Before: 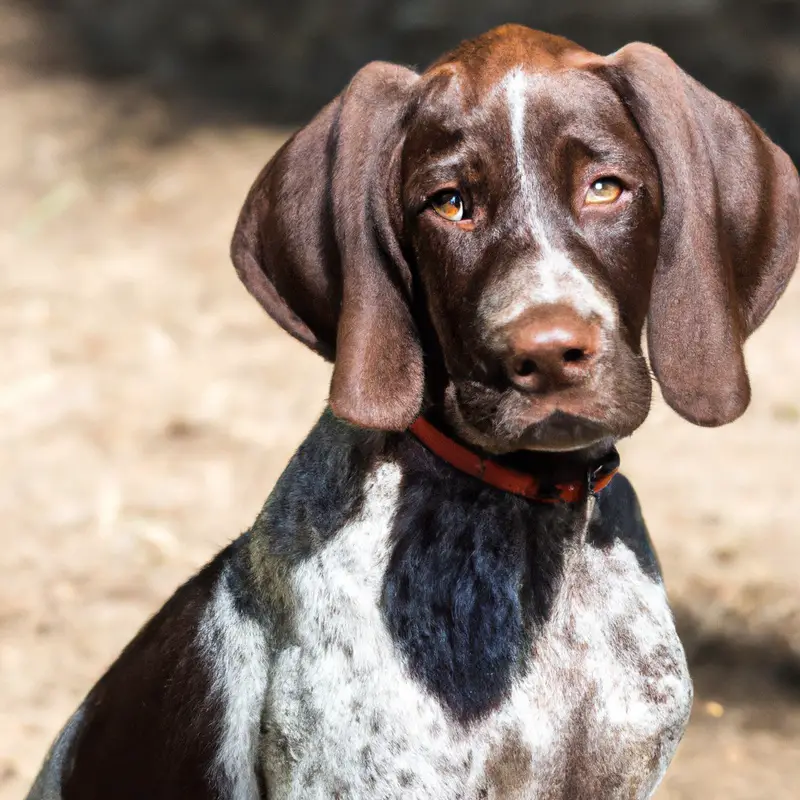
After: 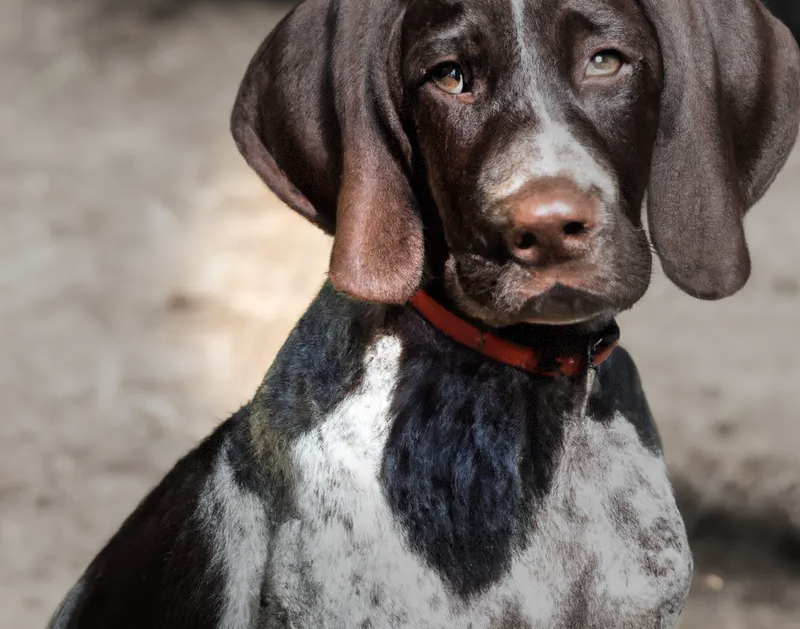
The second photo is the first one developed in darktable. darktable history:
crop and rotate: top 15.961%, bottom 5.365%
vignetting: fall-off start 31.9%, fall-off radius 35.86%, center (-0.031, -0.047), dithering 8-bit output
